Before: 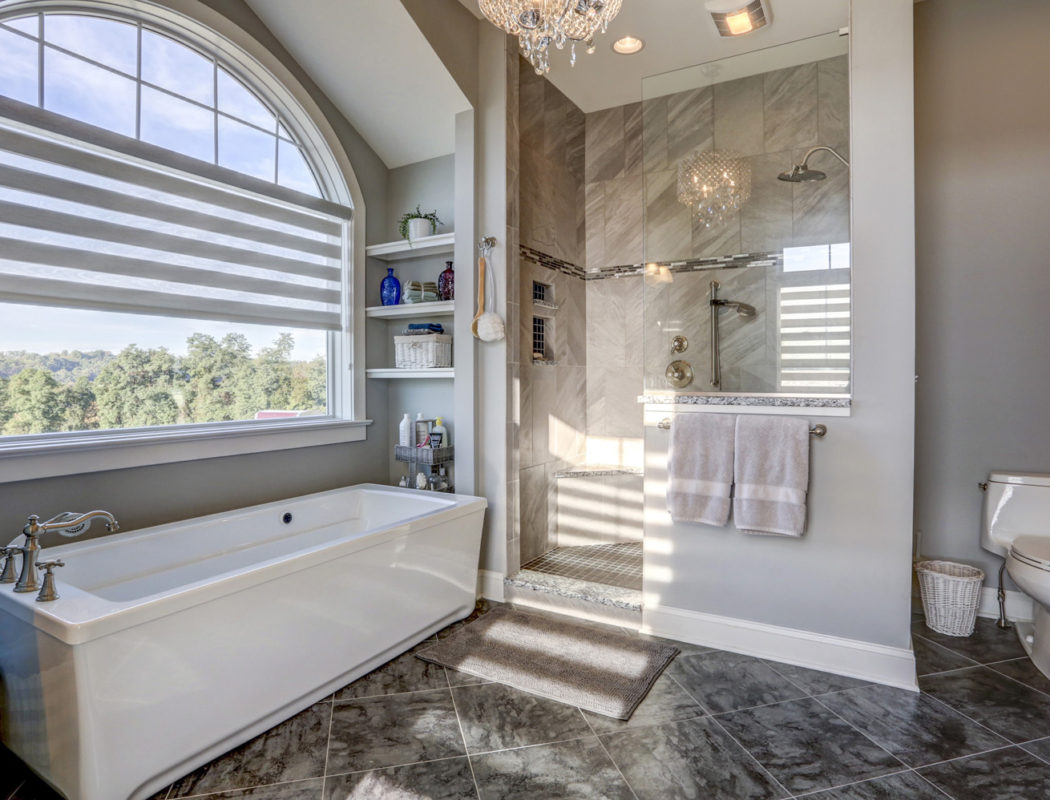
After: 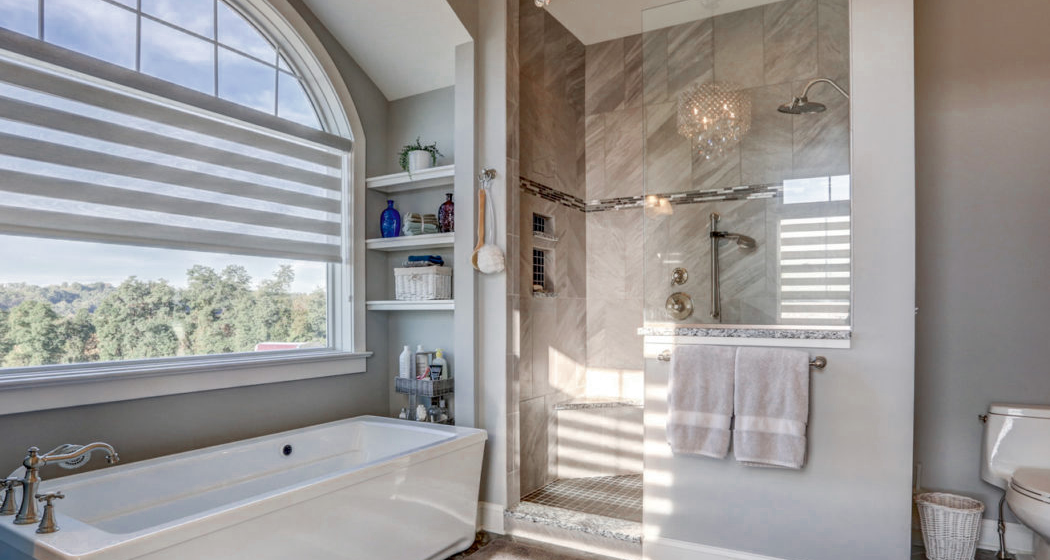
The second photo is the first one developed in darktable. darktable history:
crop and rotate: top 8.598%, bottom 21.347%
color zones: curves: ch0 [(0, 0.5) (0.125, 0.4) (0.25, 0.5) (0.375, 0.4) (0.5, 0.4) (0.625, 0.35) (0.75, 0.35) (0.875, 0.5)]; ch1 [(0, 0.35) (0.125, 0.45) (0.25, 0.35) (0.375, 0.35) (0.5, 0.35) (0.625, 0.35) (0.75, 0.45) (0.875, 0.35)]; ch2 [(0, 0.6) (0.125, 0.5) (0.25, 0.5) (0.375, 0.6) (0.5, 0.6) (0.625, 0.5) (0.75, 0.5) (0.875, 0.5)]
